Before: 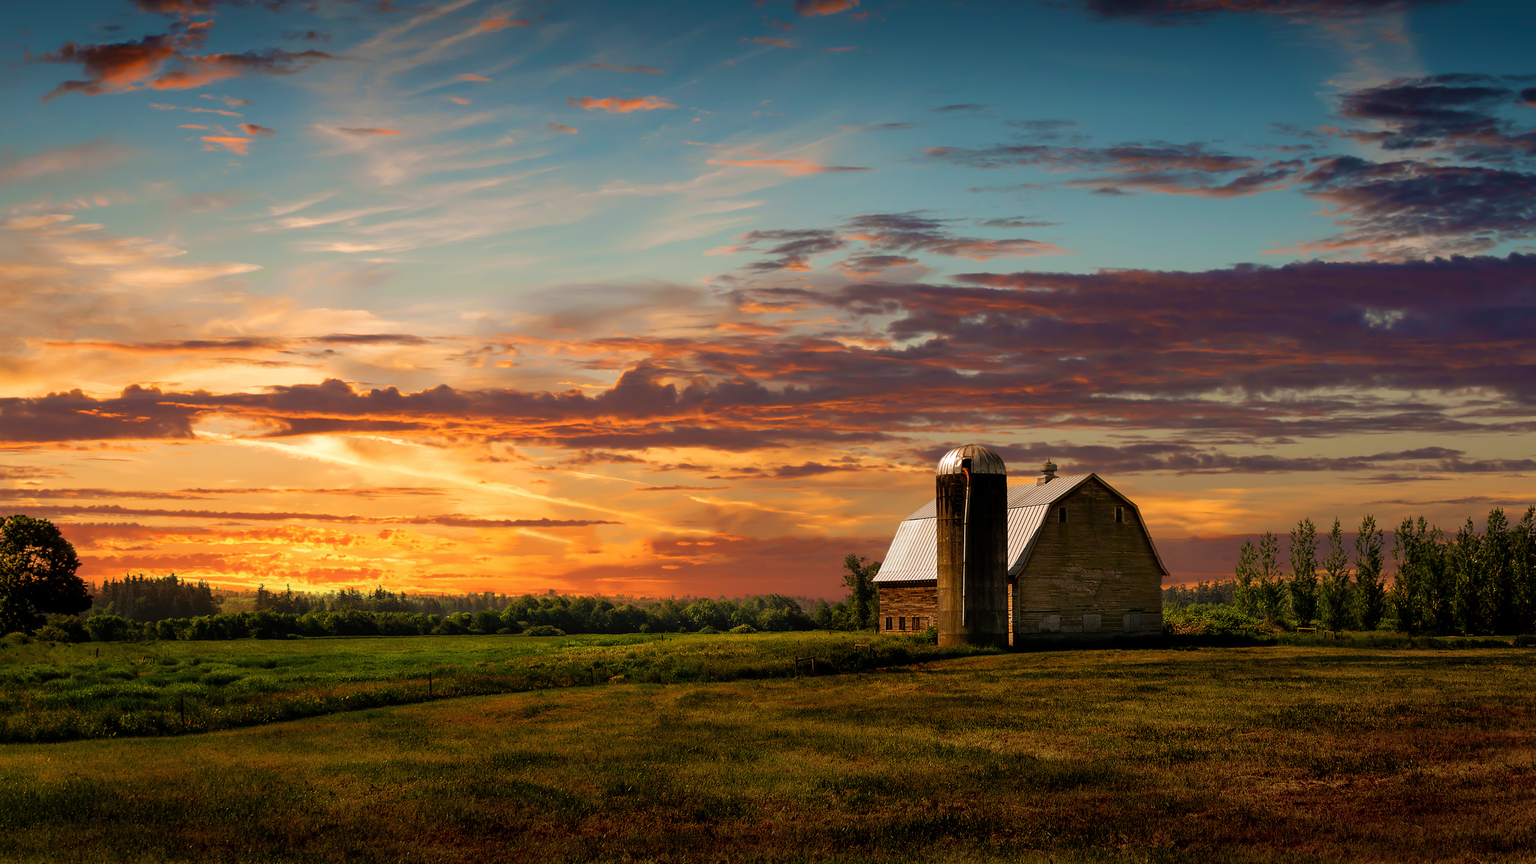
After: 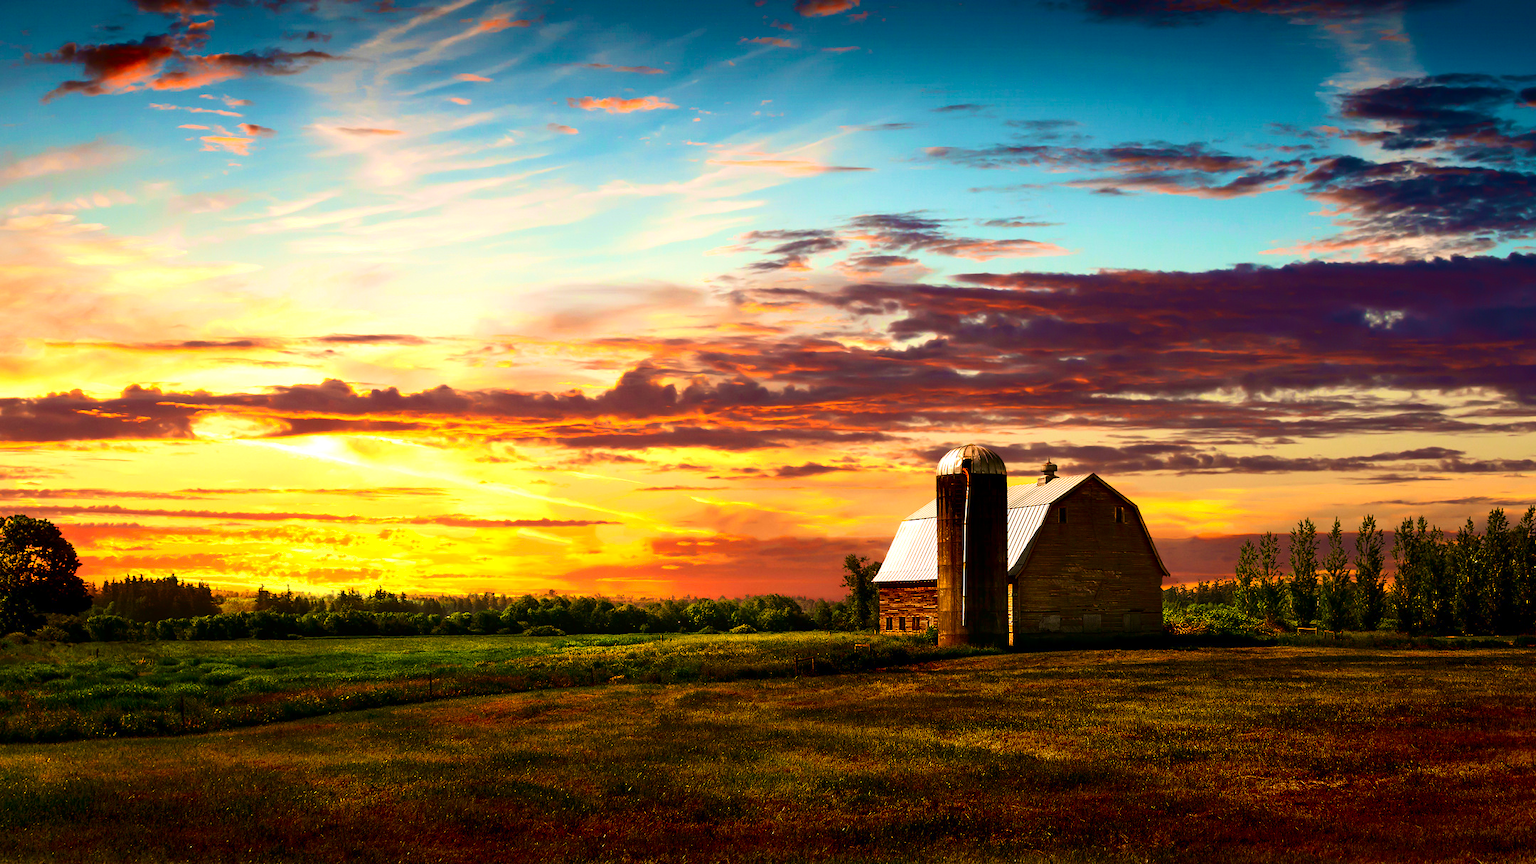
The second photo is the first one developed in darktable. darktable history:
exposure: black level correction 0, exposure 1.103 EV, compensate highlight preservation false
velvia: on, module defaults
contrast brightness saturation: contrast 0.218, brightness -0.189, saturation 0.243
